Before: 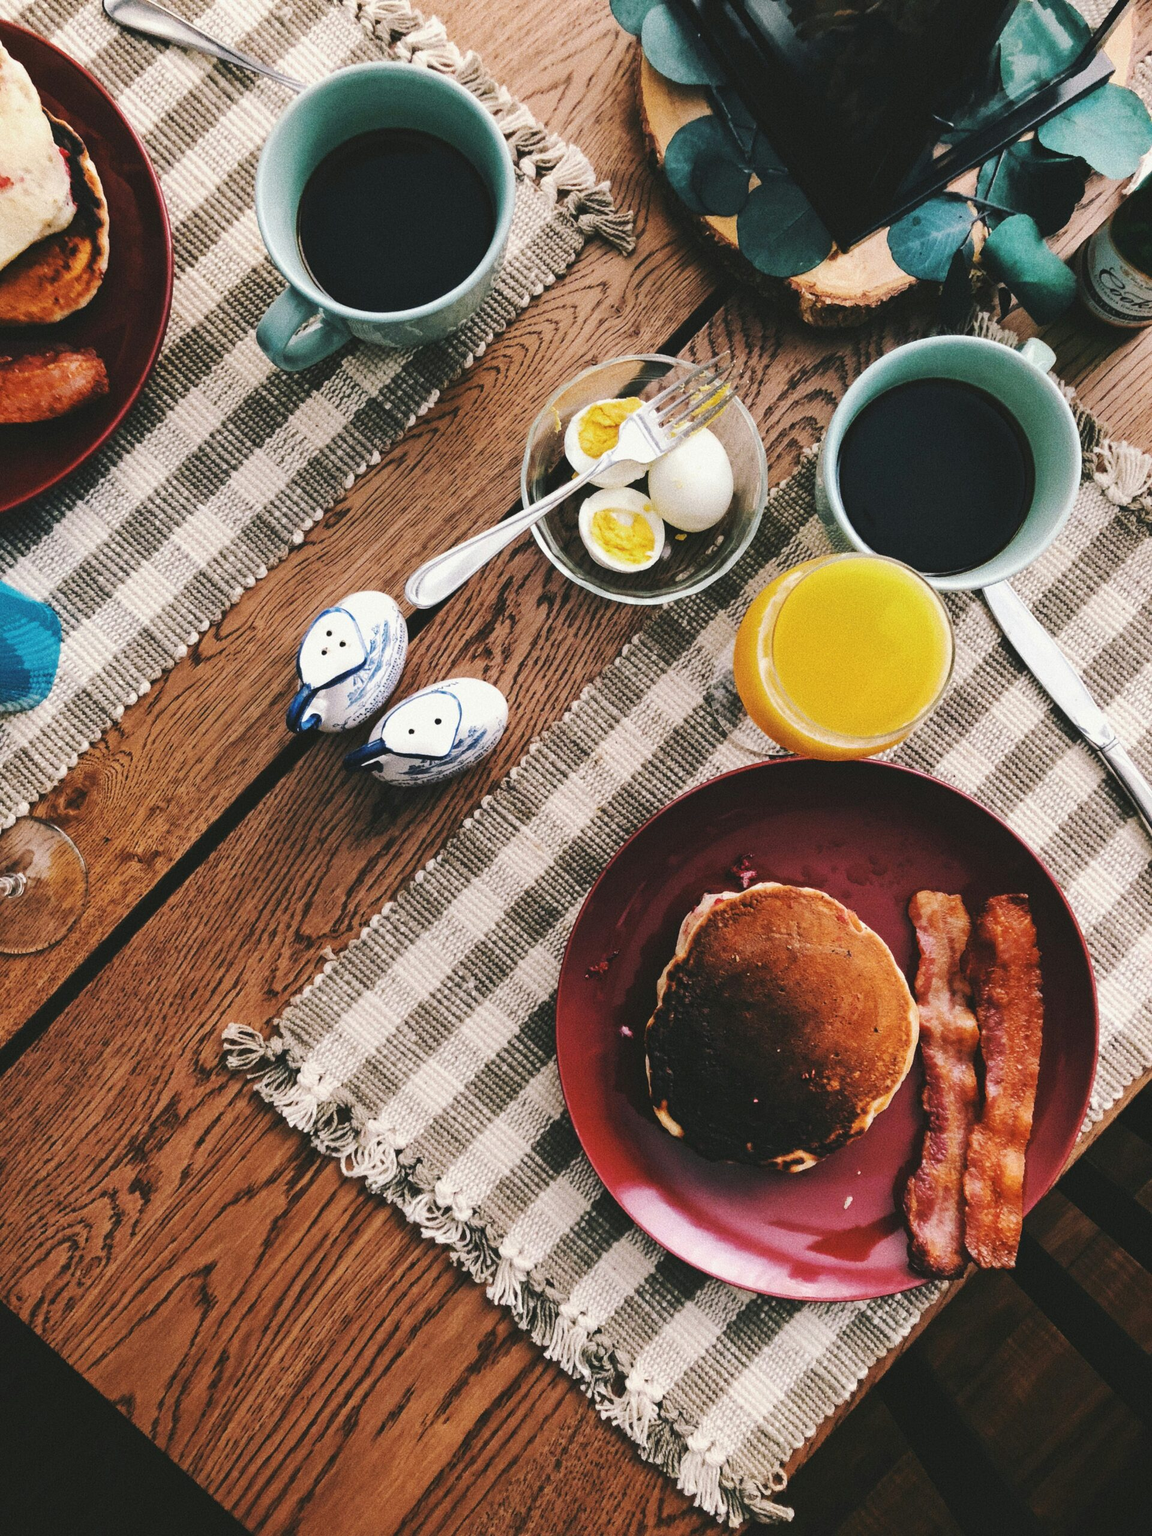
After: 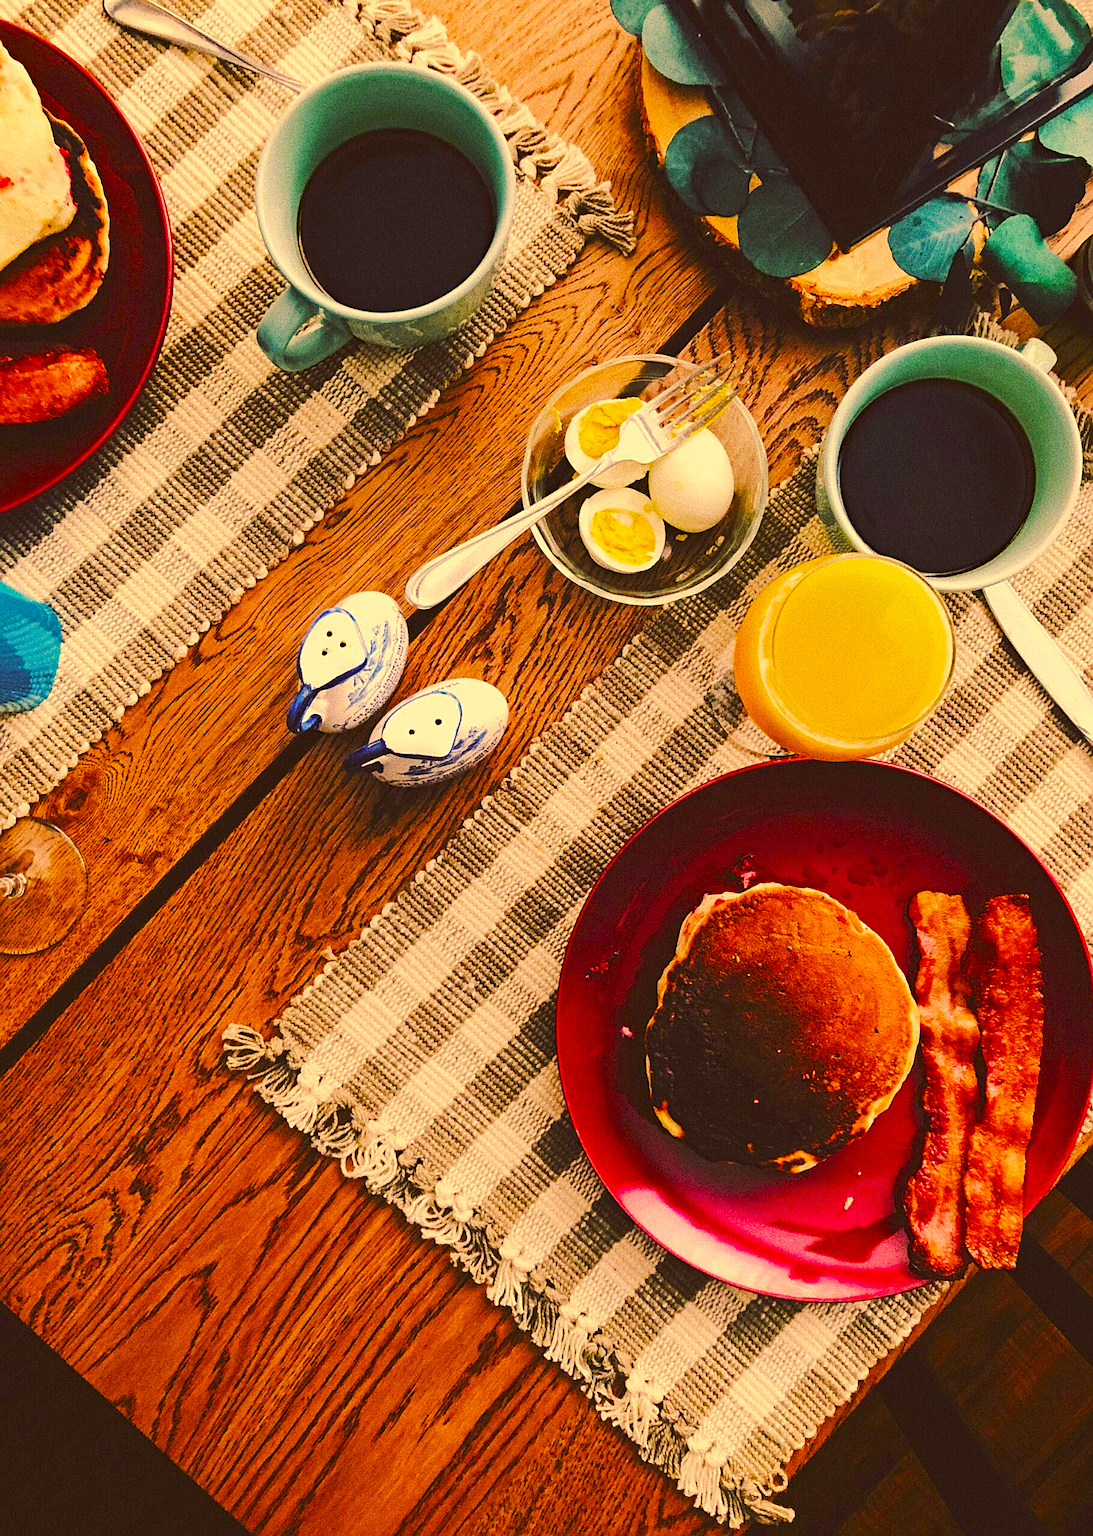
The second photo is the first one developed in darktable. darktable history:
color correction: highlights a* 9.97, highlights b* 38.39, shadows a* 14.24, shadows b* 3.07
crop and rotate: left 0%, right 5.101%
color balance rgb: perceptual saturation grading › global saturation 39.178%, perceptual saturation grading › highlights -25.393%, perceptual saturation grading › mid-tones 35.219%, perceptual saturation grading › shadows 34.566%, perceptual brilliance grading › mid-tones 9.694%, perceptual brilliance grading › shadows 14.417%, global vibrance 20%
base curve: curves: ch0 [(0, 0) (0.472, 0.508) (1, 1)], preserve colors none
sharpen: on, module defaults
haze removal: compatibility mode true, adaptive false
